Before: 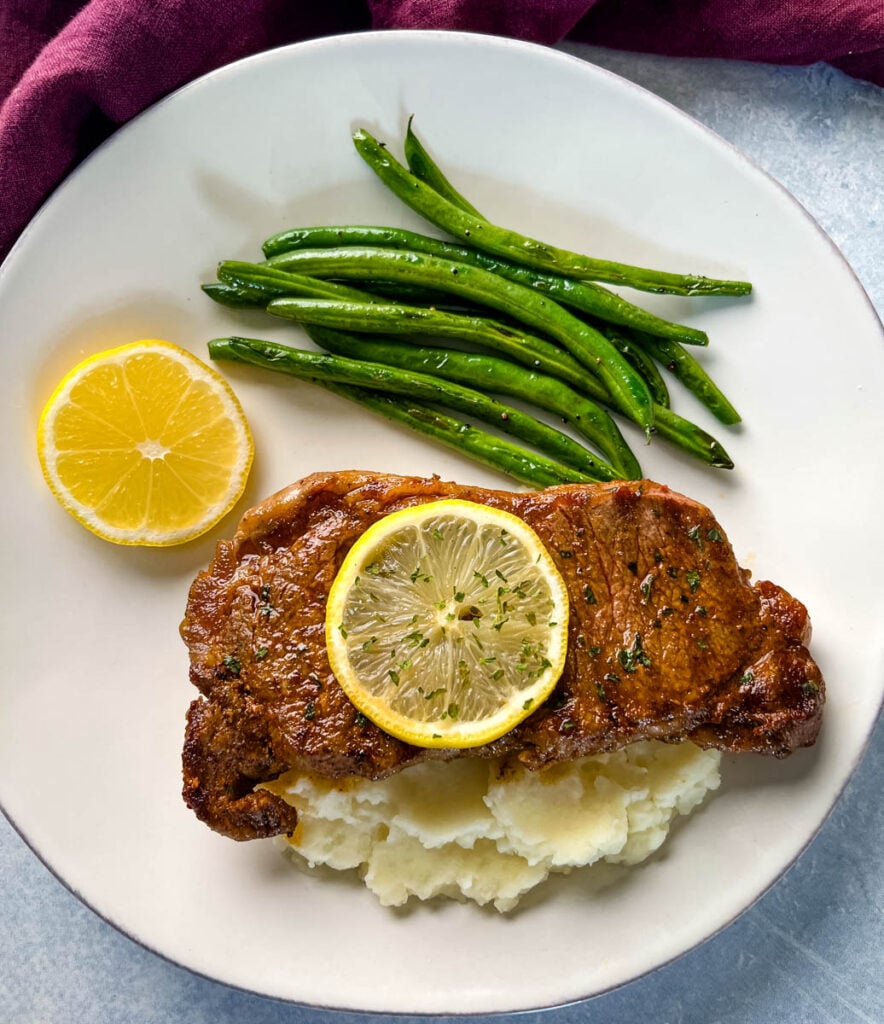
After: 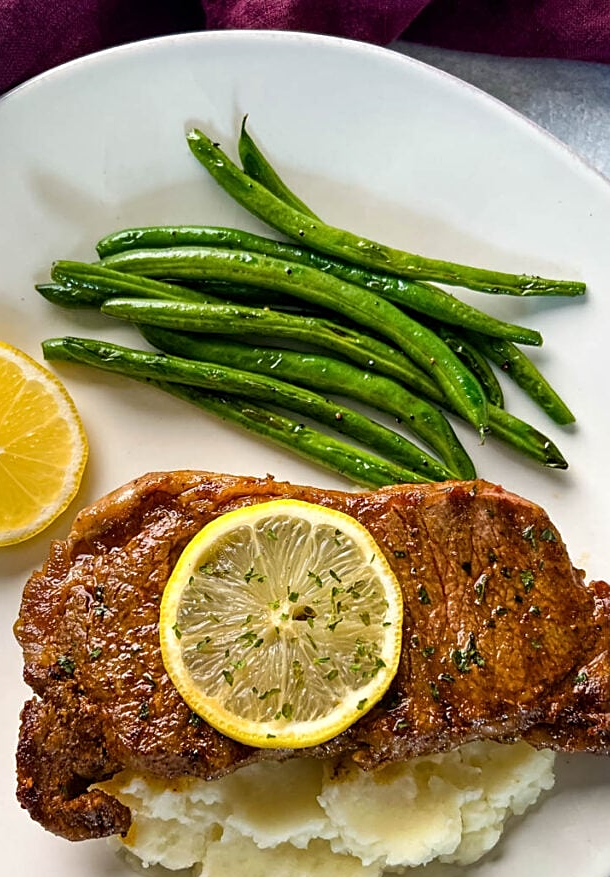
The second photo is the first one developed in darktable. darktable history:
sharpen: on, module defaults
crop: left 18.807%, right 12.138%, bottom 14.306%
tone equalizer: mask exposure compensation -0.496 EV
exposure: compensate highlight preservation false
